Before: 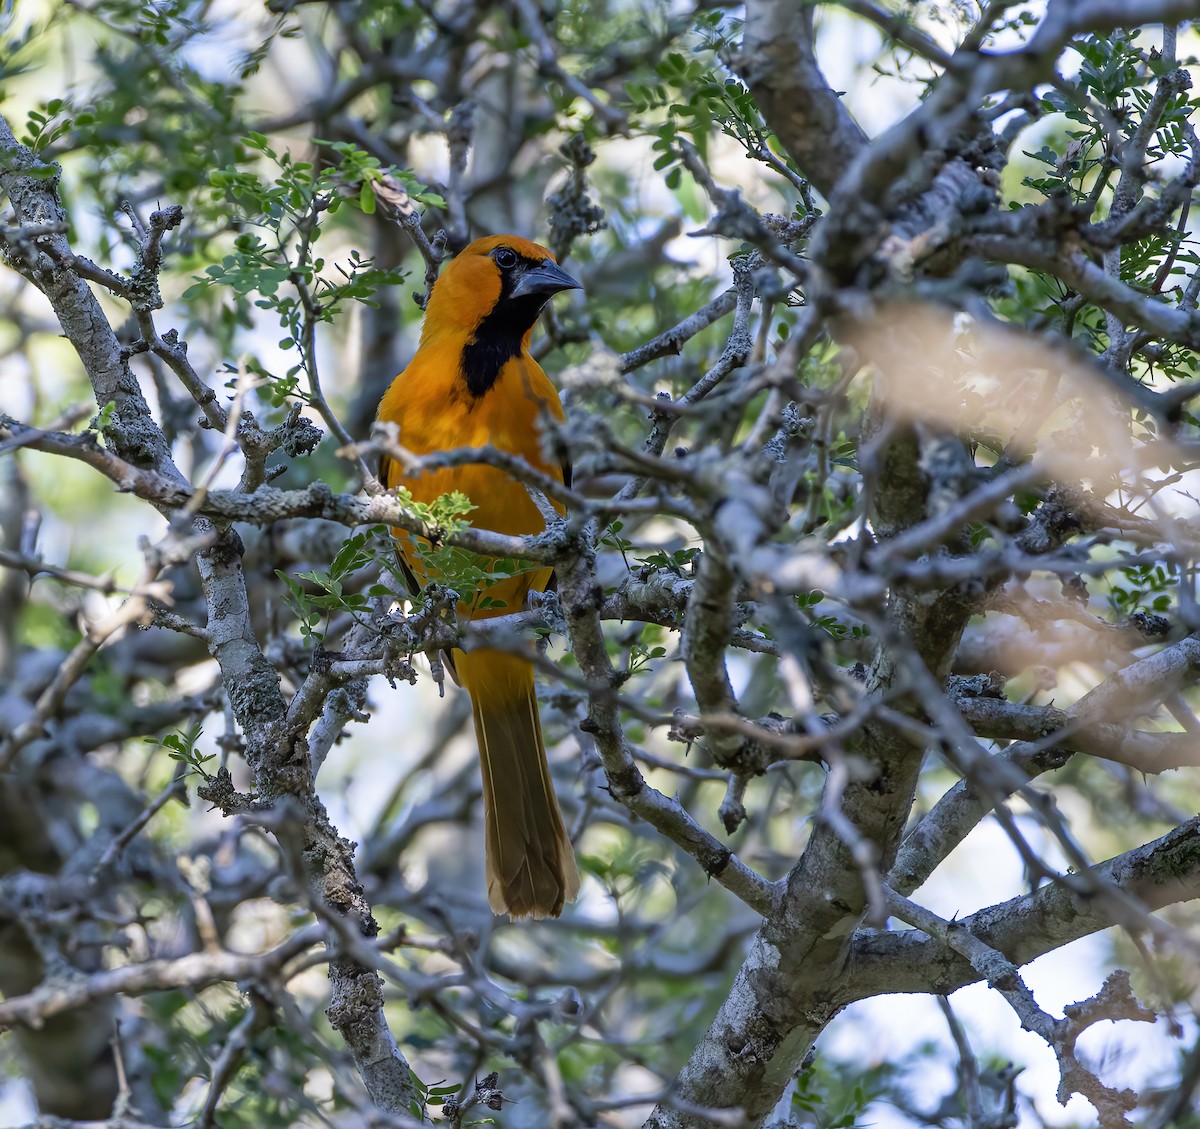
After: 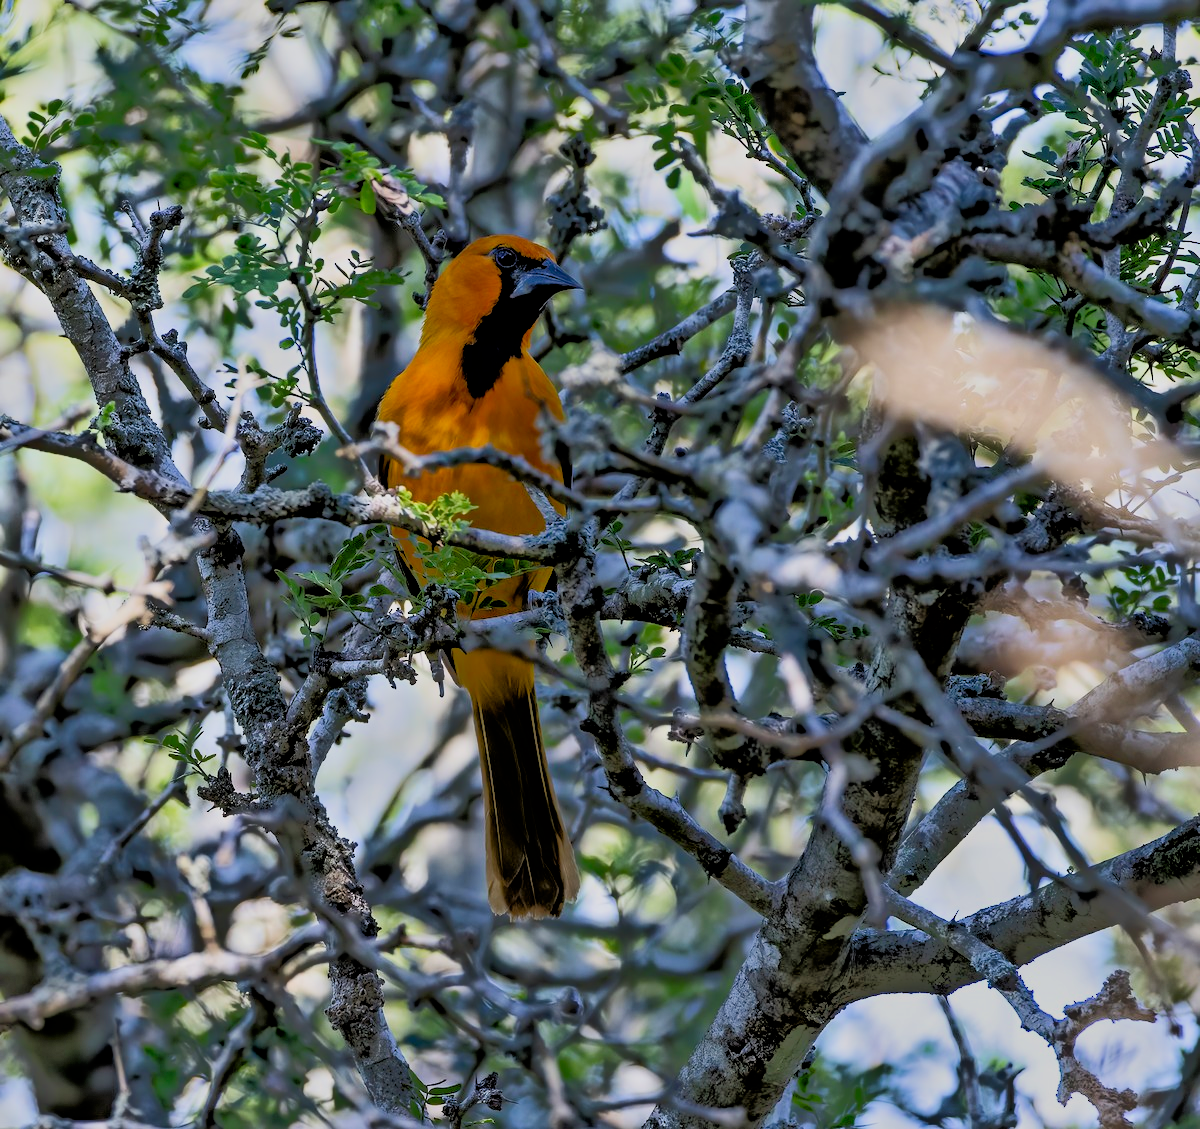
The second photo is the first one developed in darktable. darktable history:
filmic rgb: black relative exposure -4.41 EV, white relative exposure 5.04 EV, hardness 2.2, latitude 40.02%, contrast 1.154, highlights saturation mix 10.9%, shadows ↔ highlights balance 0.814%
contrast brightness saturation: contrast 0.153, brightness -0.009, saturation 0.097
tone equalizer: -7 EV -0.625 EV, -6 EV 1.04 EV, -5 EV -0.48 EV, -4 EV 0.418 EV, -3 EV 0.409 EV, -2 EV 0.154 EV, -1 EV -0.16 EV, +0 EV -0.404 EV
